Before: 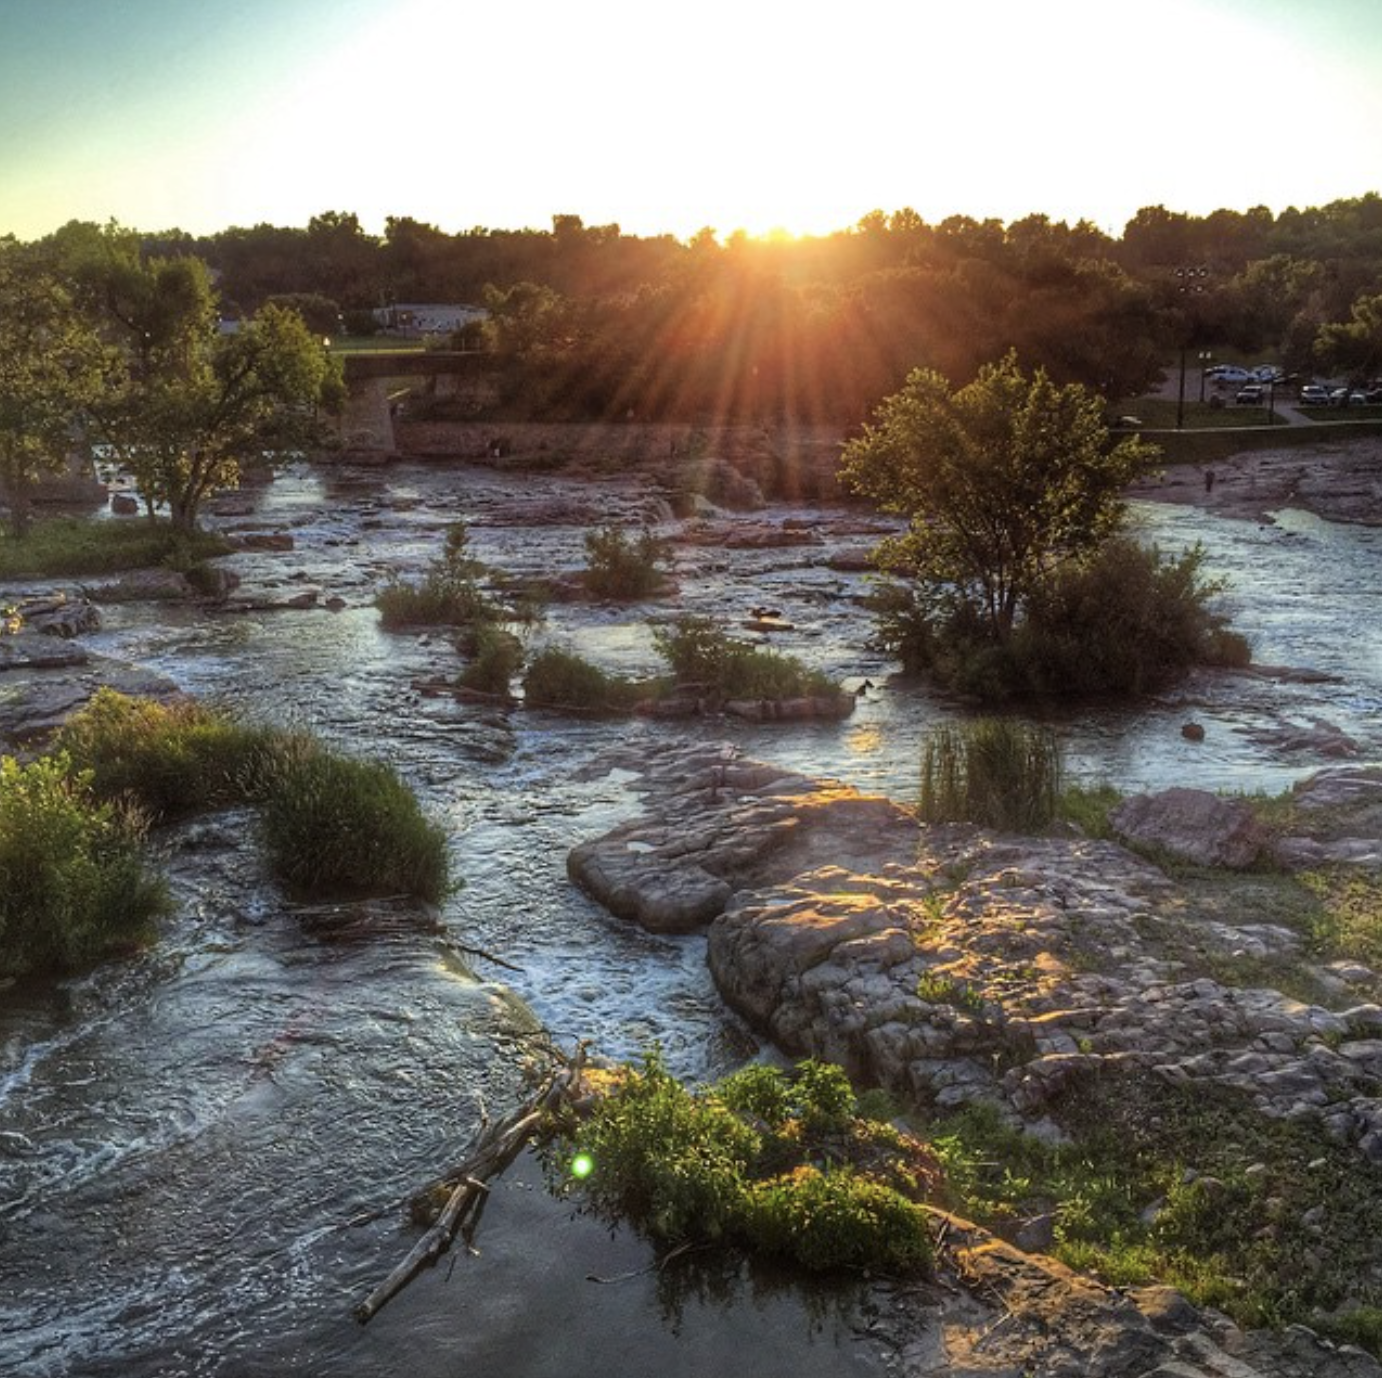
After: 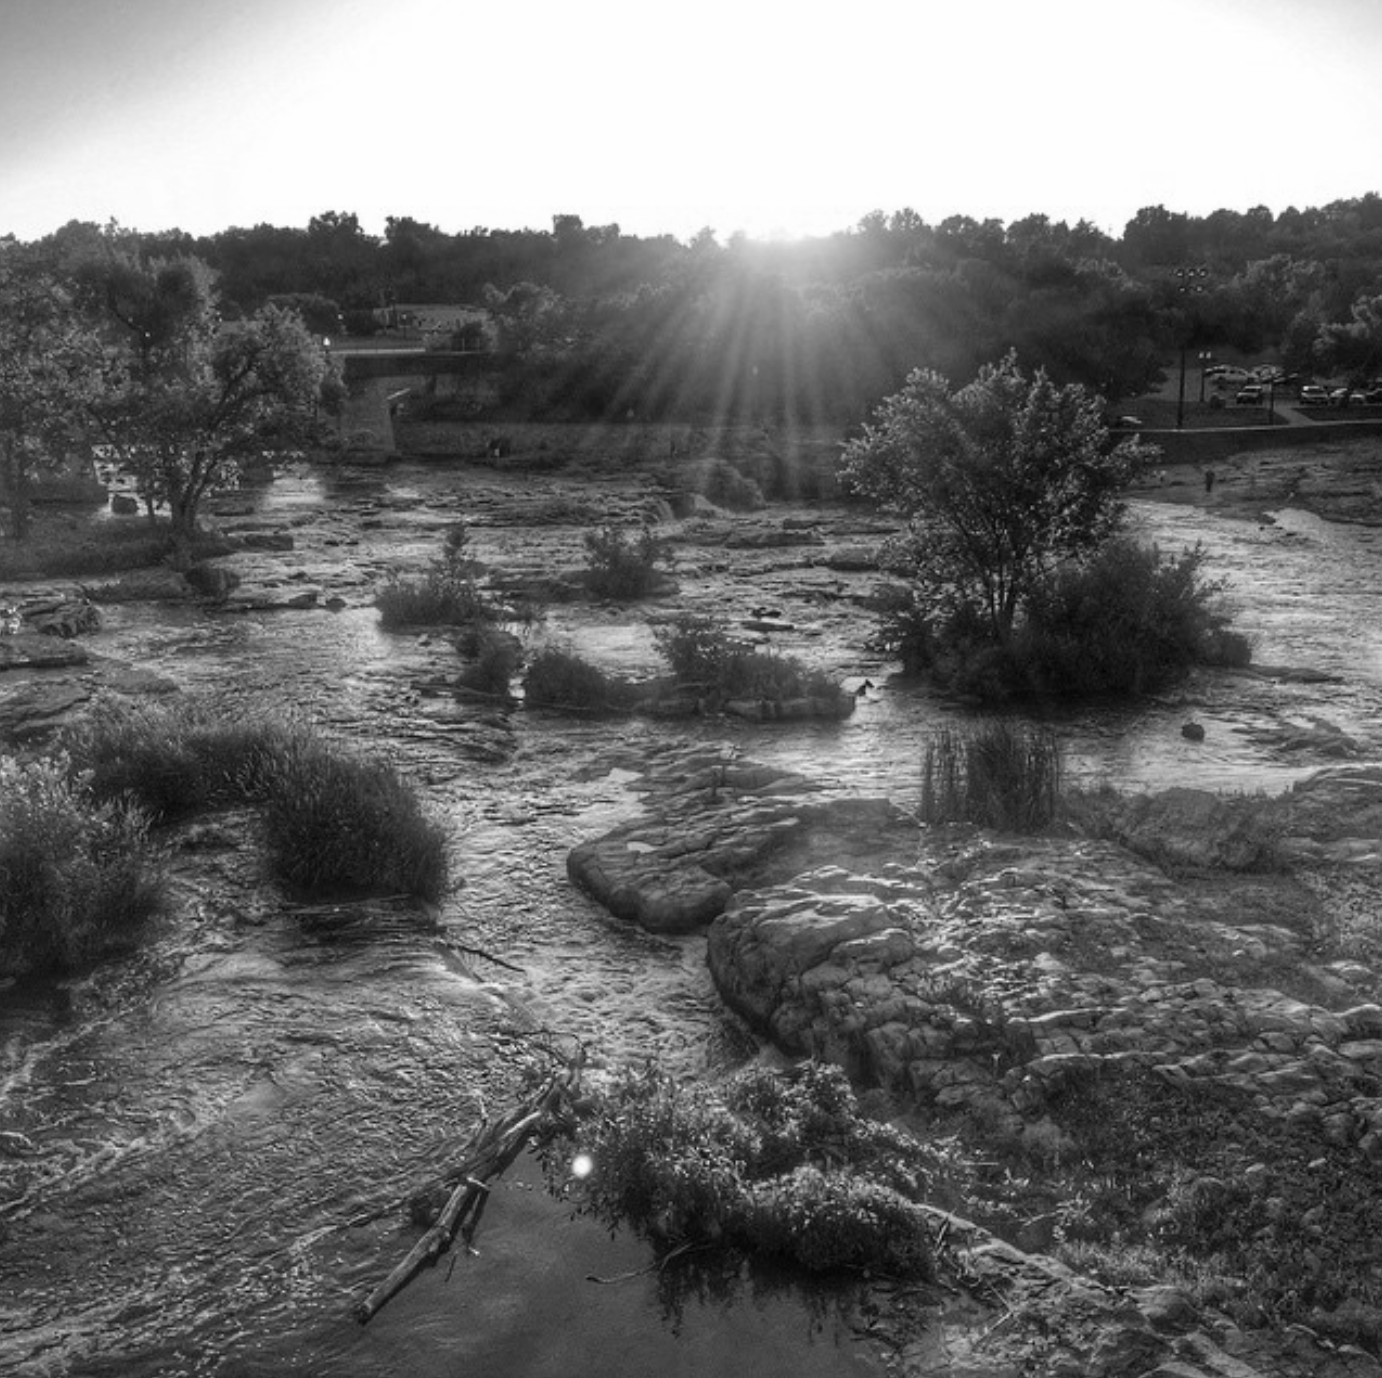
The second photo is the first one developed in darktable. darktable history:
white balance: red 0.978, blue 0.999
contrast brightness saturation: saturation -1
